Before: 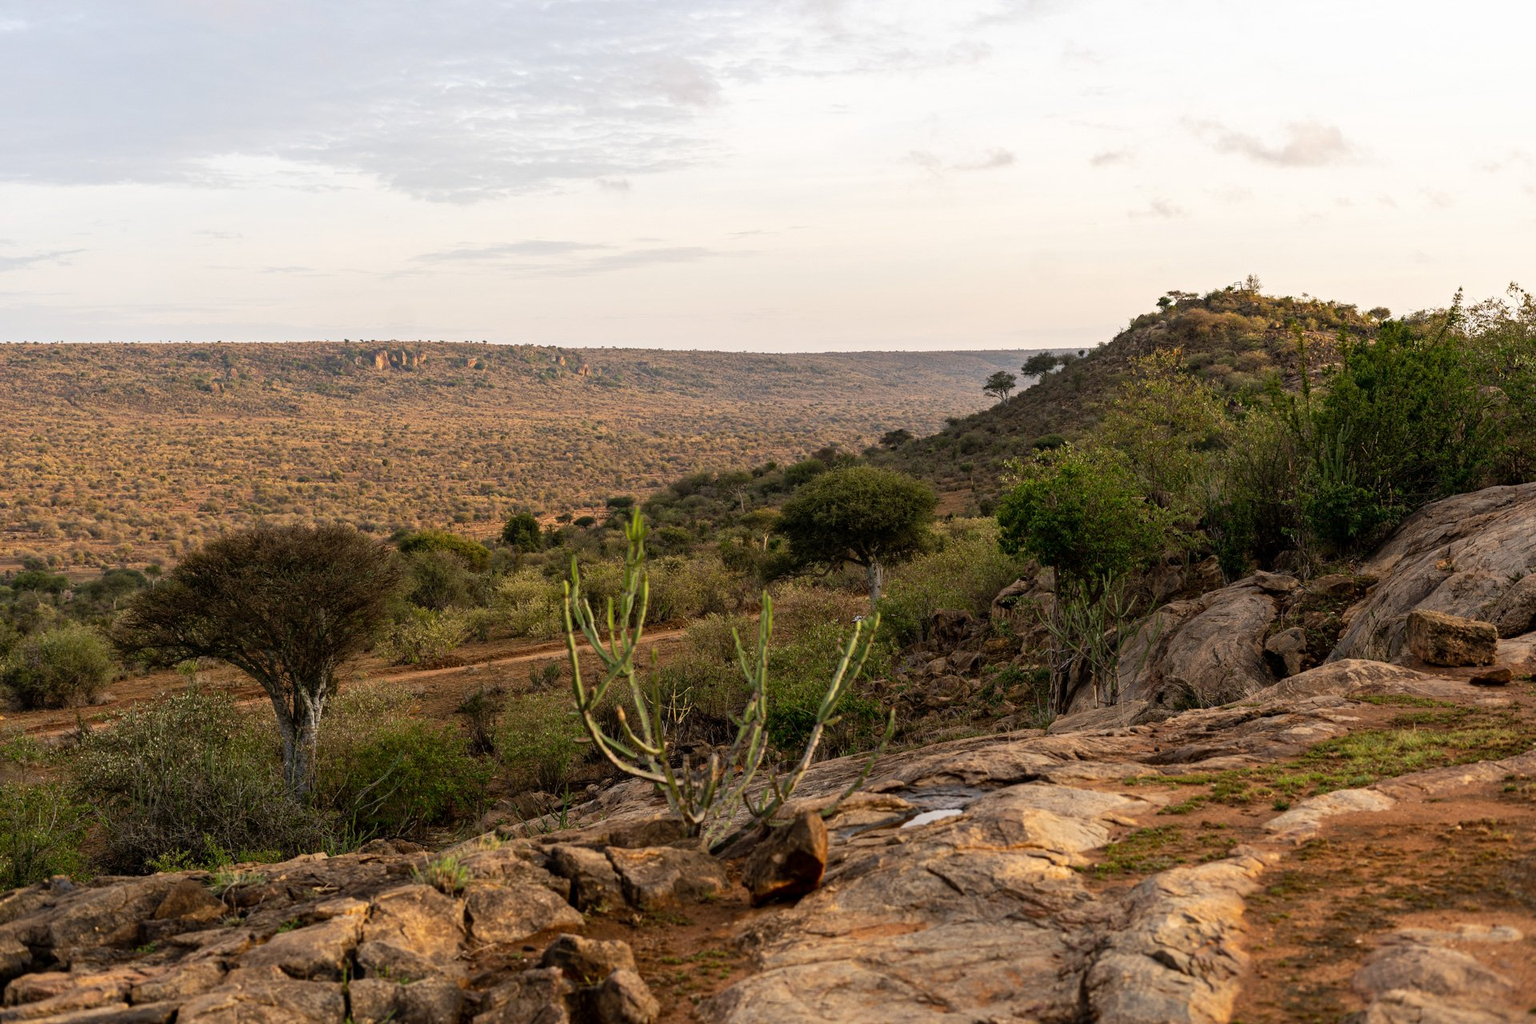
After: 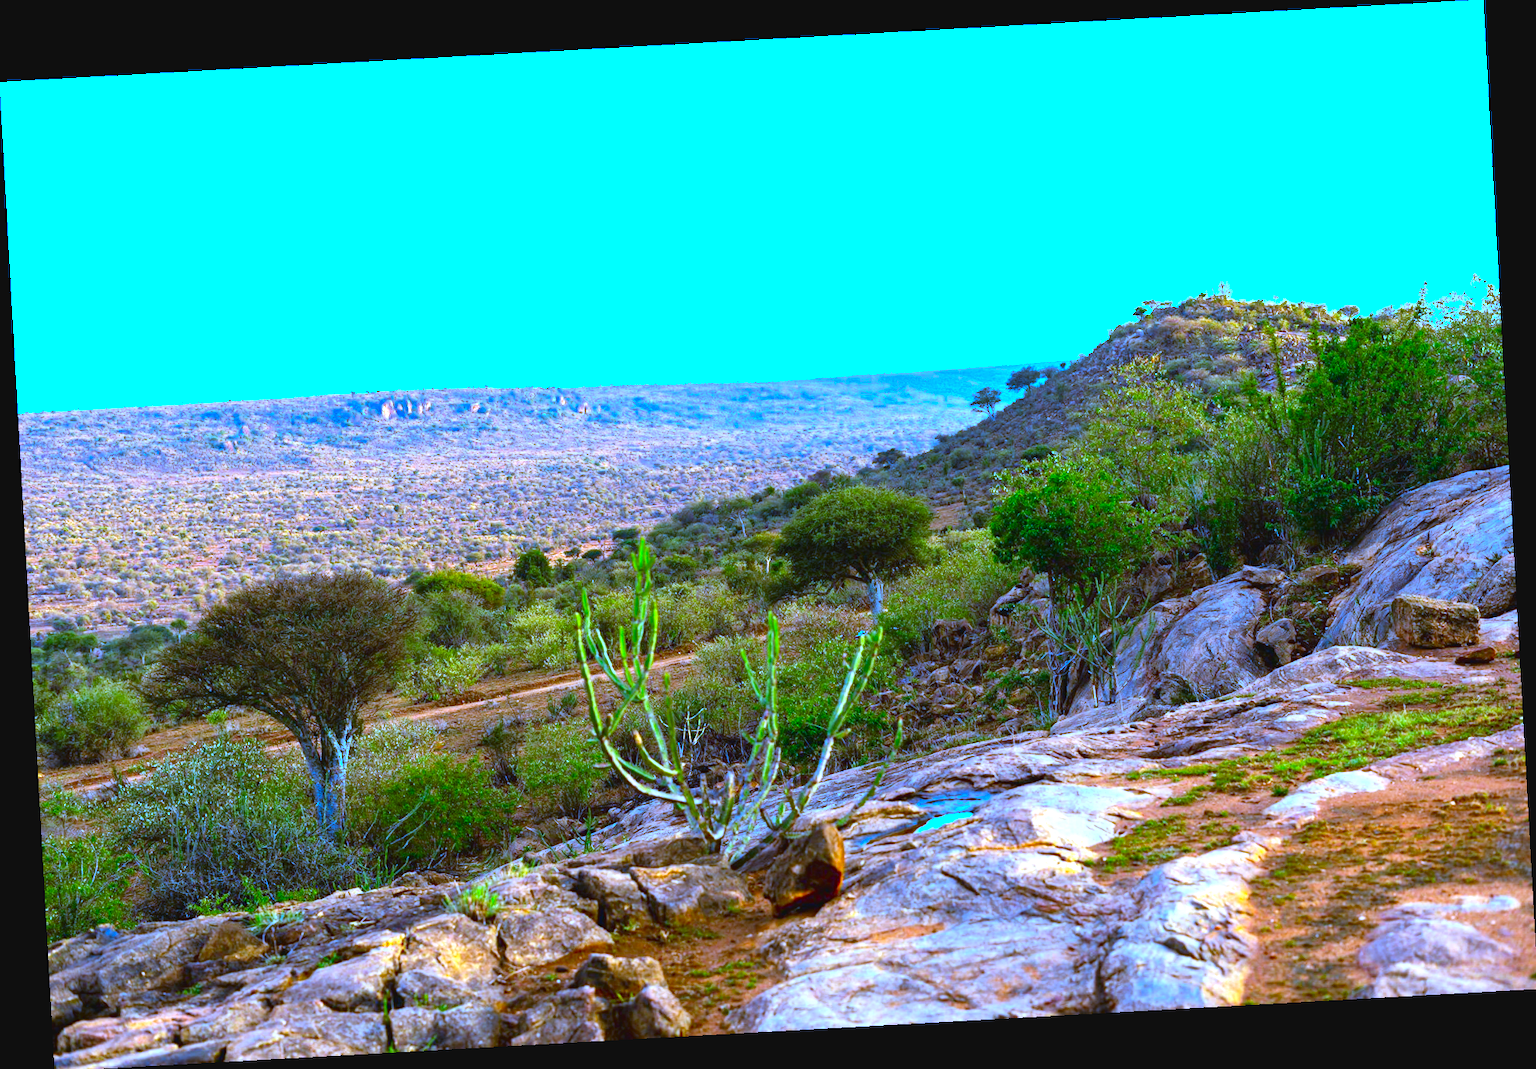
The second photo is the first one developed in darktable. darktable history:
exposure: black level correction -0.002, exposure 1.35 EV, compensate highlight preservation false
color correction: saturation 2.15
white balance: red 0.766, blue 1.537
rotate and perspective: rotation -3.18°, automatic cropping off
